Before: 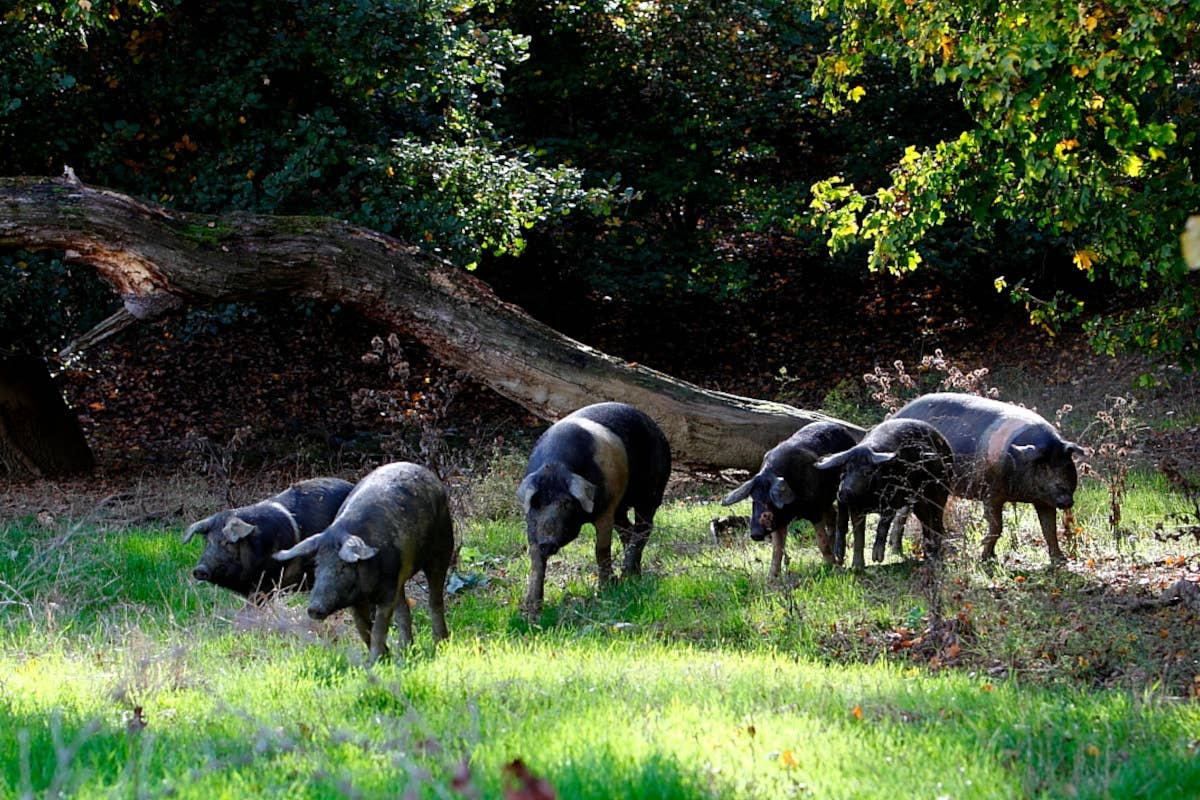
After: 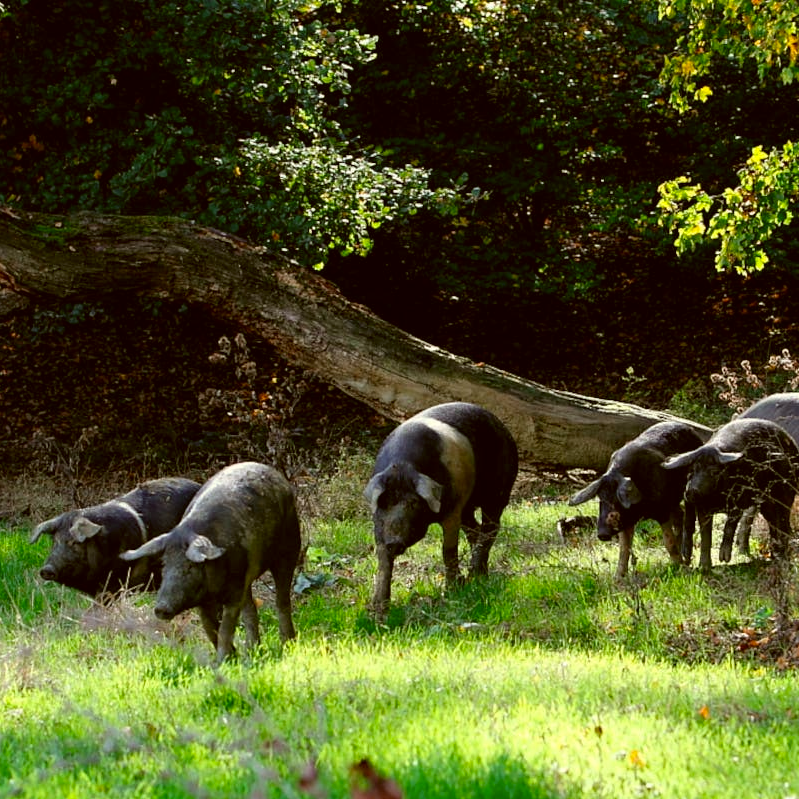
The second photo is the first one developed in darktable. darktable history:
color correction: highlights a* -1.68, highlights b* 10.32, shadows a* 0.831, shadows b* 19.88
crop and rotate: left 12.797%, right 20.609%
